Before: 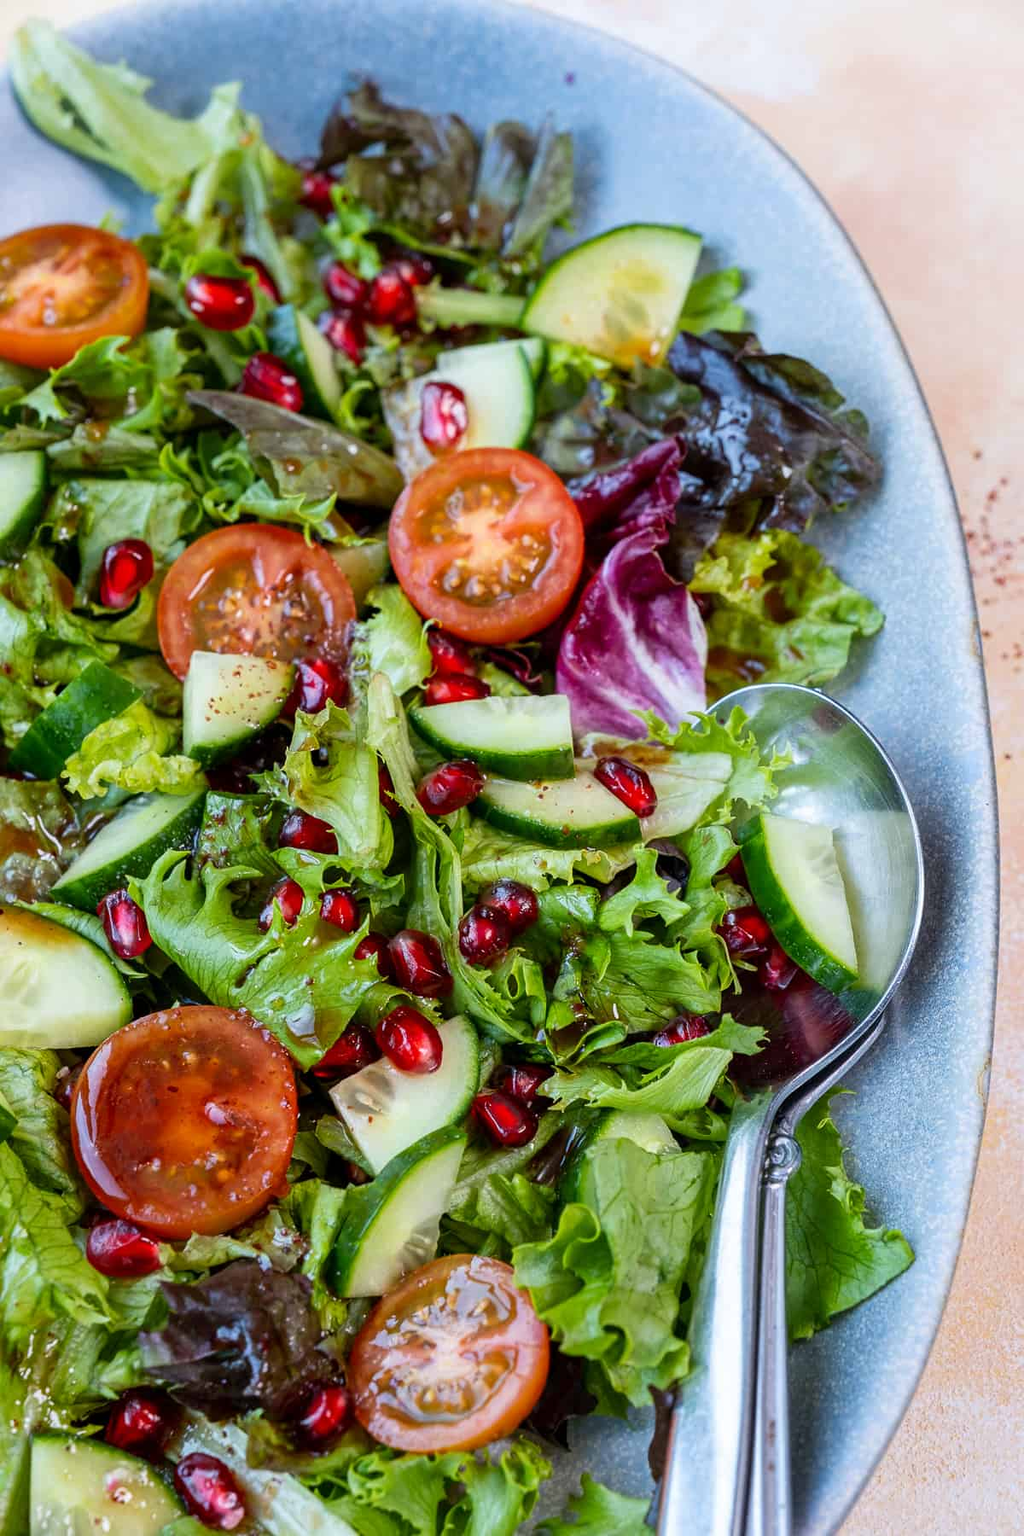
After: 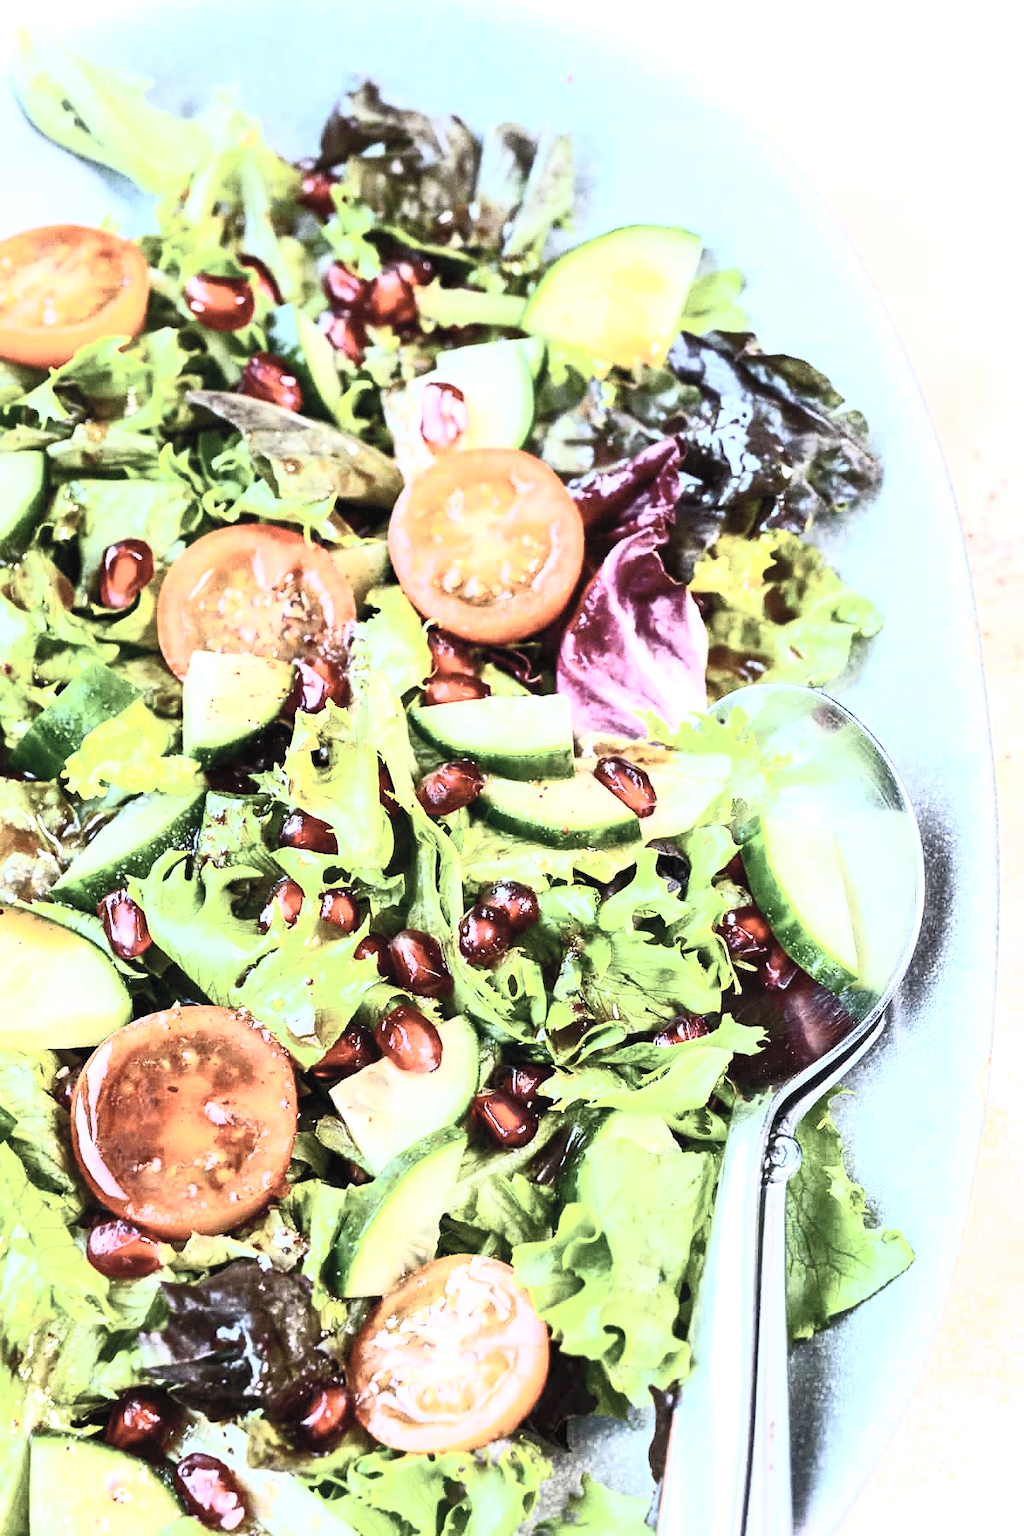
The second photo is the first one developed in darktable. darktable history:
contrast brightness saturation: contrast 0.57, brightness 0.57, saturation -0.34
exposure: black level correction 0, exposure 0.7 EV, compensate exposure bias true, compensate highlight preservation false
tone equalizer: -8 EV -0.417 EV, -7 EV -0.389 EV, -6 EV -0.333 EV, -5 EV -0.222 EV, -3 EV 0.222 EV, -2 EV 0.333 EV, -1 EV 0.389 EV, +0 EV 0.417 EV, edges refinement/feathering 500, mask exposure compensation -1.57 EV, preserve details no
grain: coarseness 0.47 ISO
